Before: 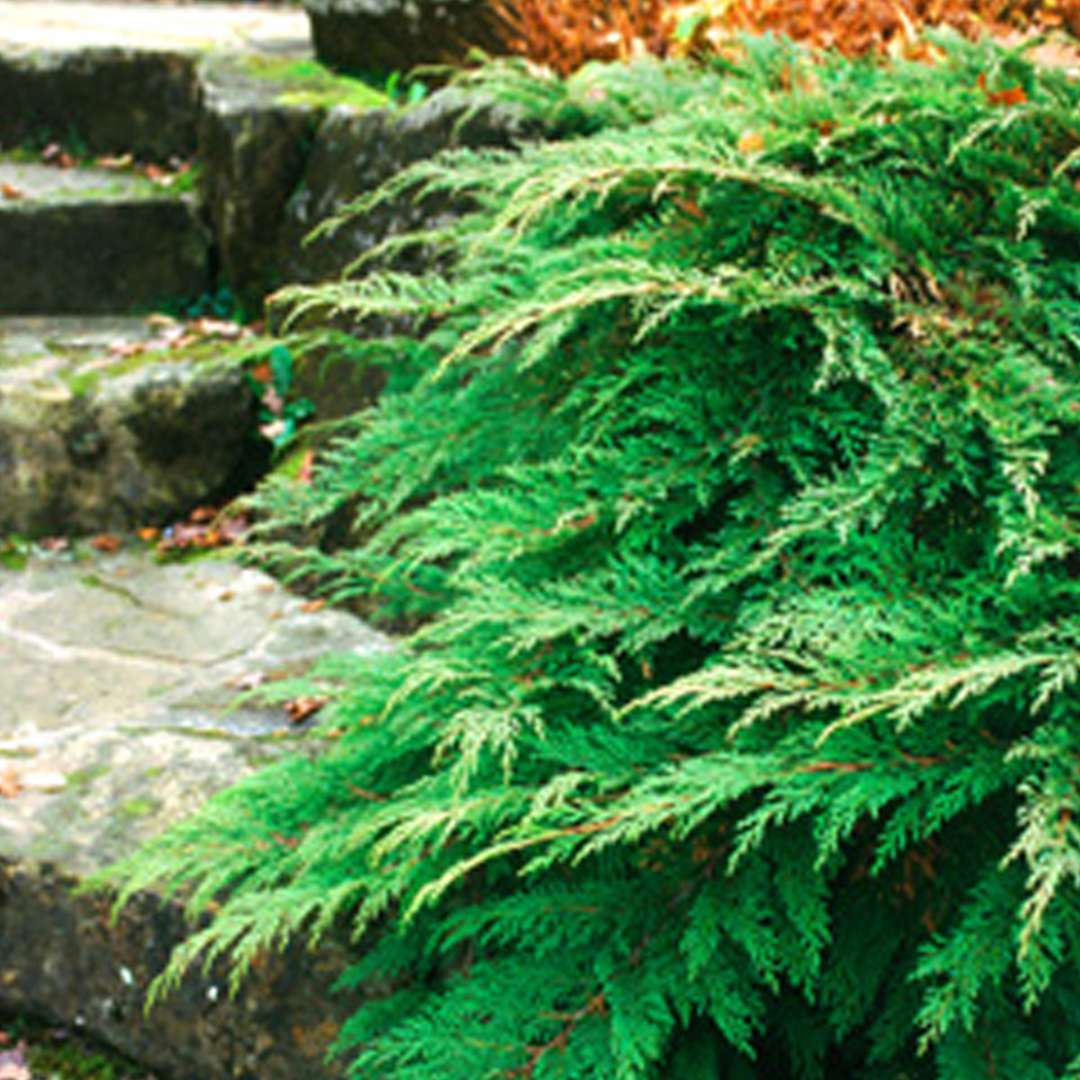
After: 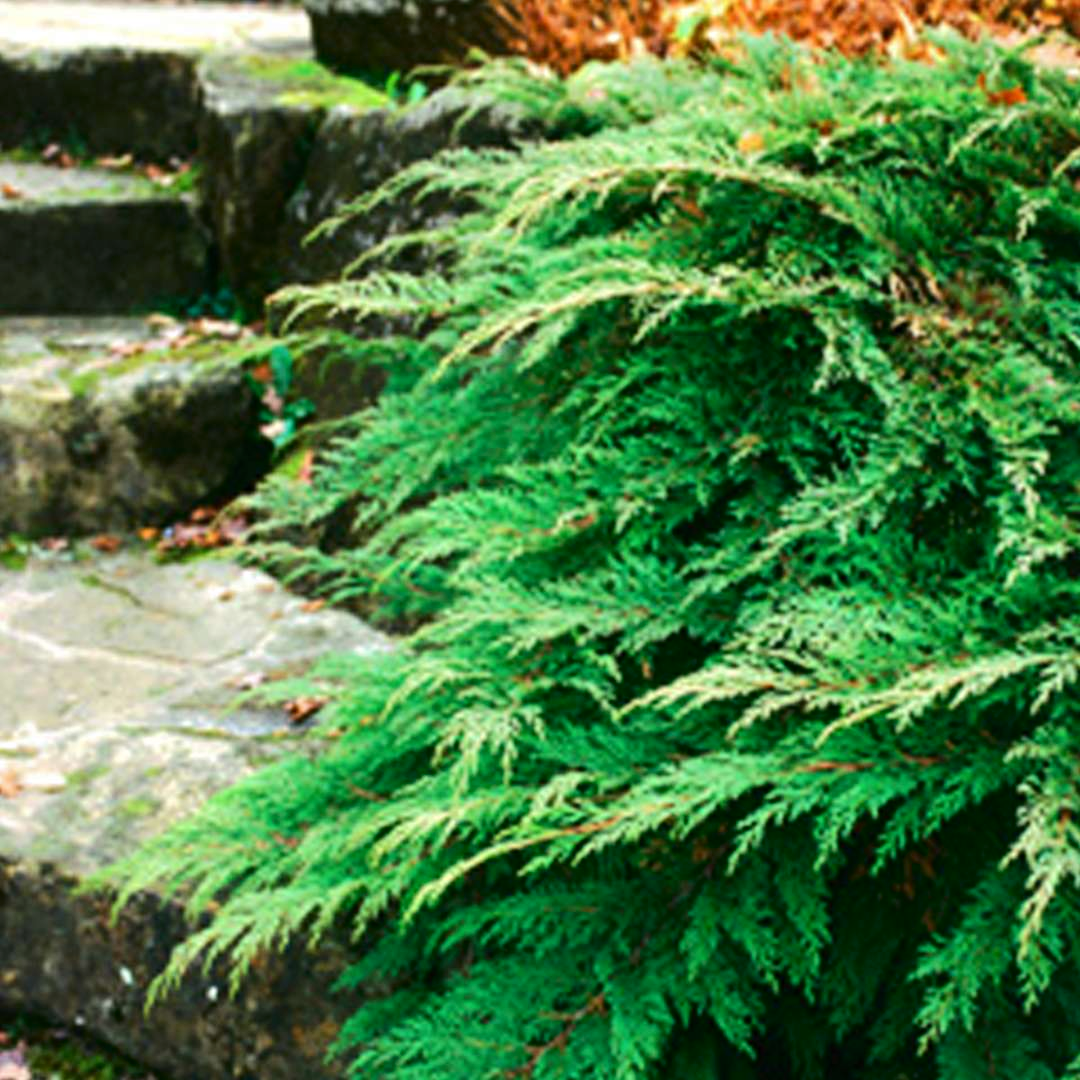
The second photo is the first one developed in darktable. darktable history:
tone curve: curves: ch0 [(0, 0) (0.003, 0.002) (0.011, 0.009) (0.025, 0.019) (0.044, 0.031) (0.069, 0.044) (0.1, 0.061) (0.136, 0.087) (0.177, 0.127) (0.224, 0.172) (0.277, 0.226) (0.335, 0.295) (0.399, 0.367) (0.468, 0.445) (0.543, 0.536) (0.623, 0.626) (0.709, 0.717) (0.801, 0.806) (0.898, 0.889) (1, 1)], color space Lab, independent channels, preserve colors none
